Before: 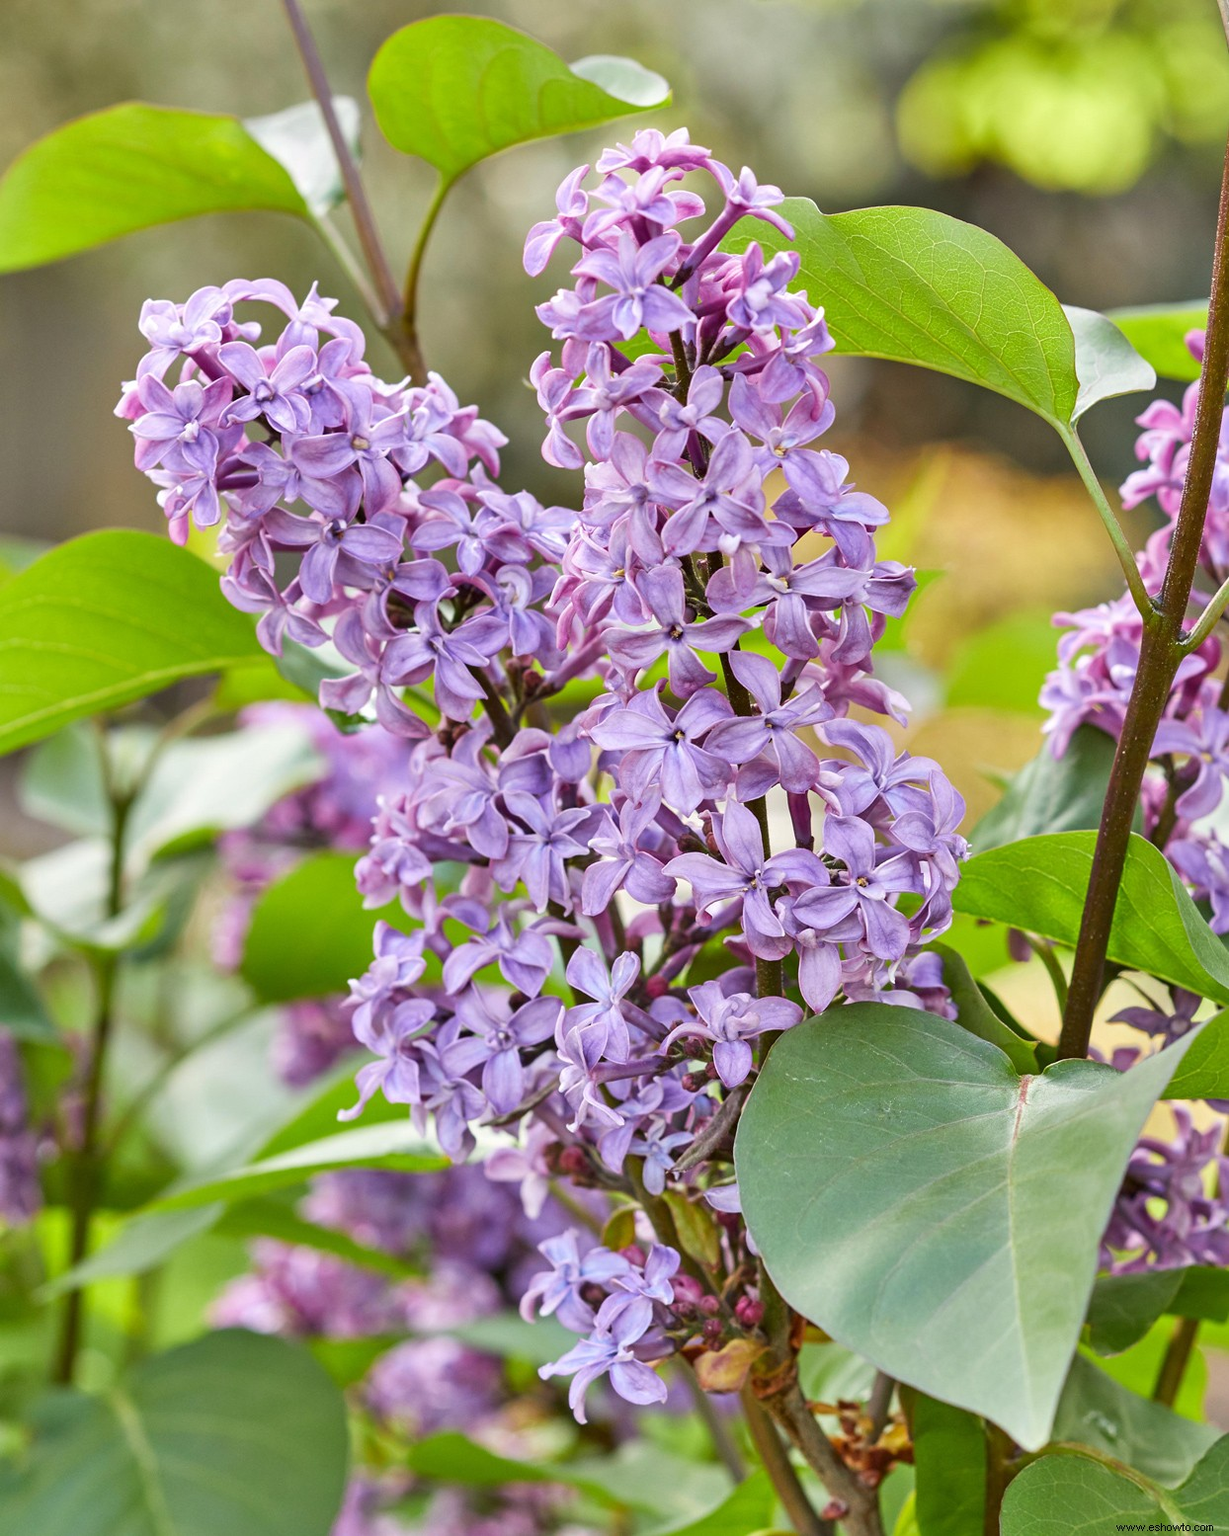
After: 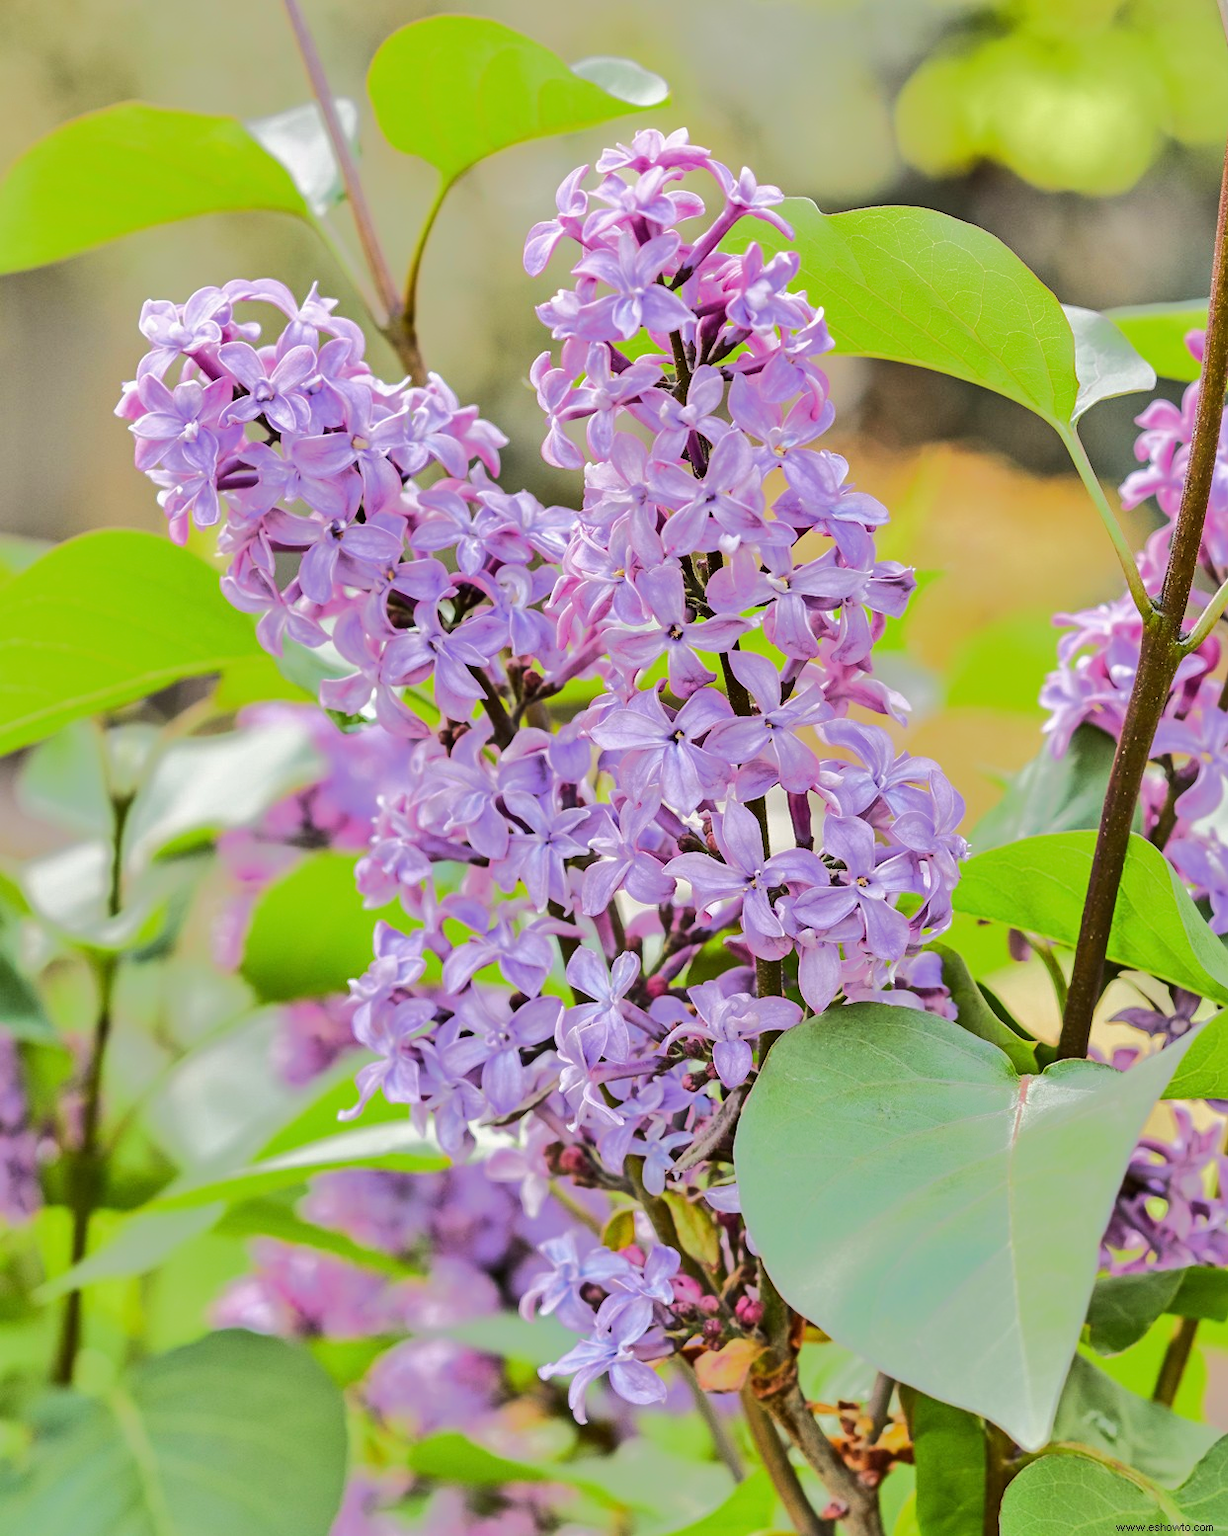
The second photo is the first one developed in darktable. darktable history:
tone equalizer: -8 EV -0.528 EV, -7 EV -0.324 EV, -6 EV -0.059 EV, -5 EV 0.451 EV, -4 EV 0.958 EV, -3 EV 0.811 EV, -2 EV -0.006 EV, -1 EV 0.137 EV, +0 EV -0.015 EV, edges refinement/feathering 500, mask exposure compensation -1.57 EV, preserve details no
exposure: exposure -0.158 EV, compensate highlight preservation false
